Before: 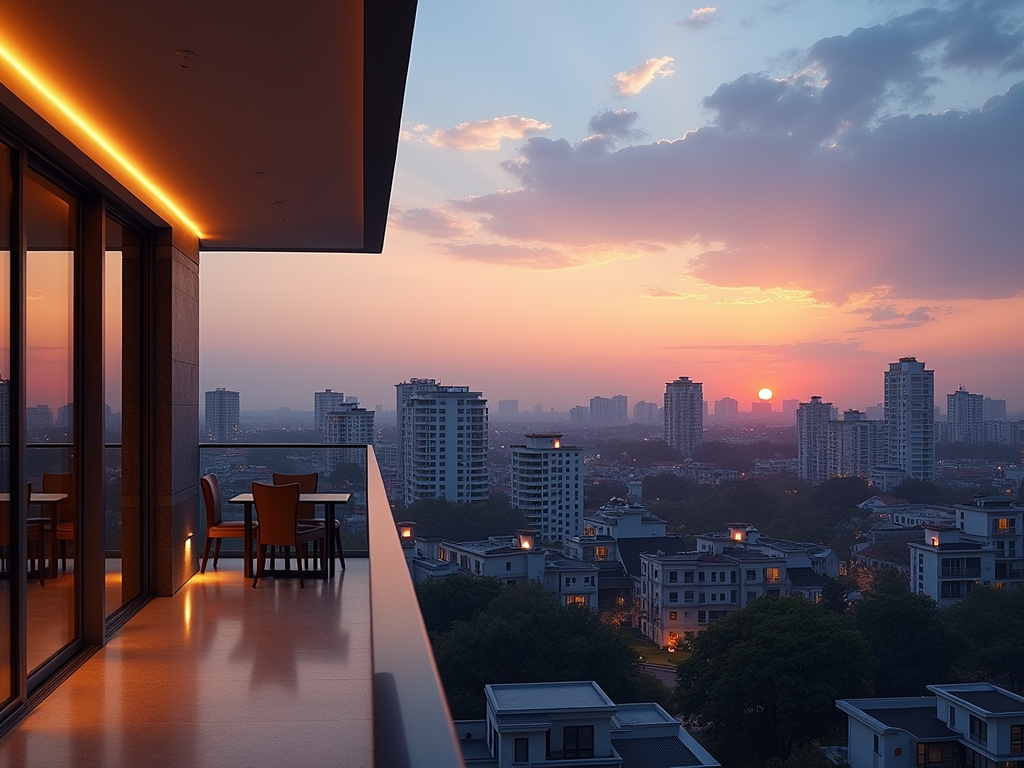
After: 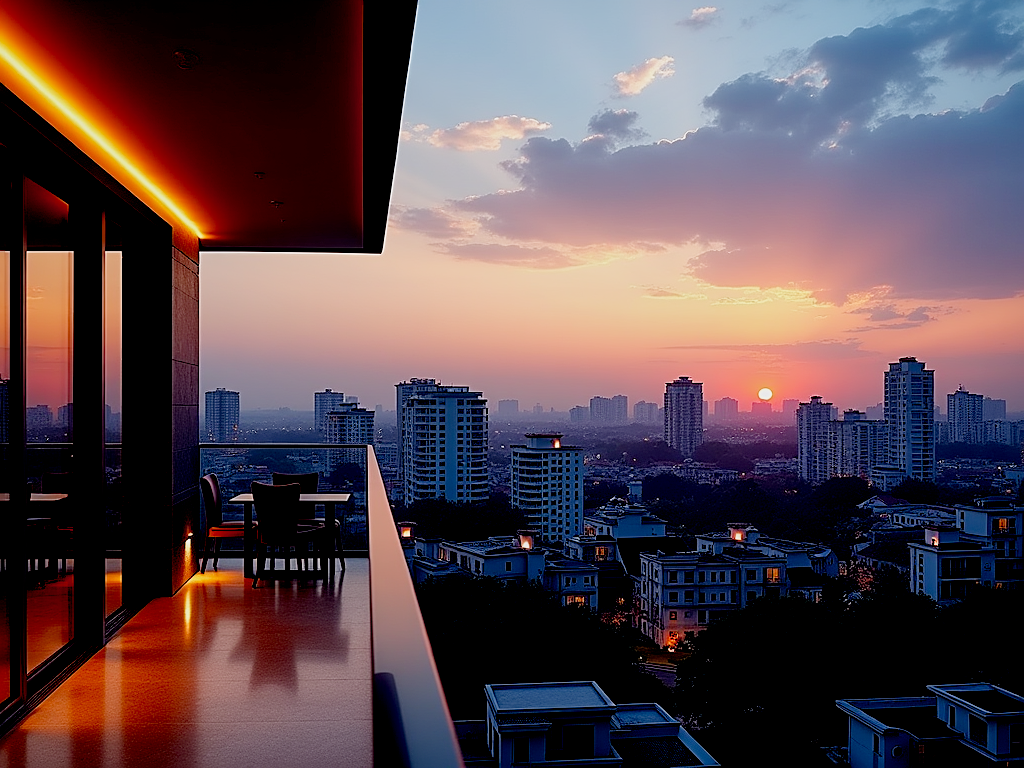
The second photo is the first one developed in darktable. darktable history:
local contrast: mode bilateral grid, contrast 21, coarseness 50, detail 141%, midtone range 0.2
exposure: black level correction 0.013, compensate exposure bias true, compensate highlight preservation false
filmic rgb: black relative exposure -7.77 EV, white relative exposure 4.43 EV, threshold 5.96 EV, target black luminance 0%, hardness 3.76, latitude 50.59%, contrast 1.069, highlights saturation mix 8.81%, shadows ↔ highlights balance -0.238%, preserve chrominance no, color science v5 (2021), iterations of high-quality reconstruction 10, enable highlight reconstruction true
sharpen: on, module defaults
